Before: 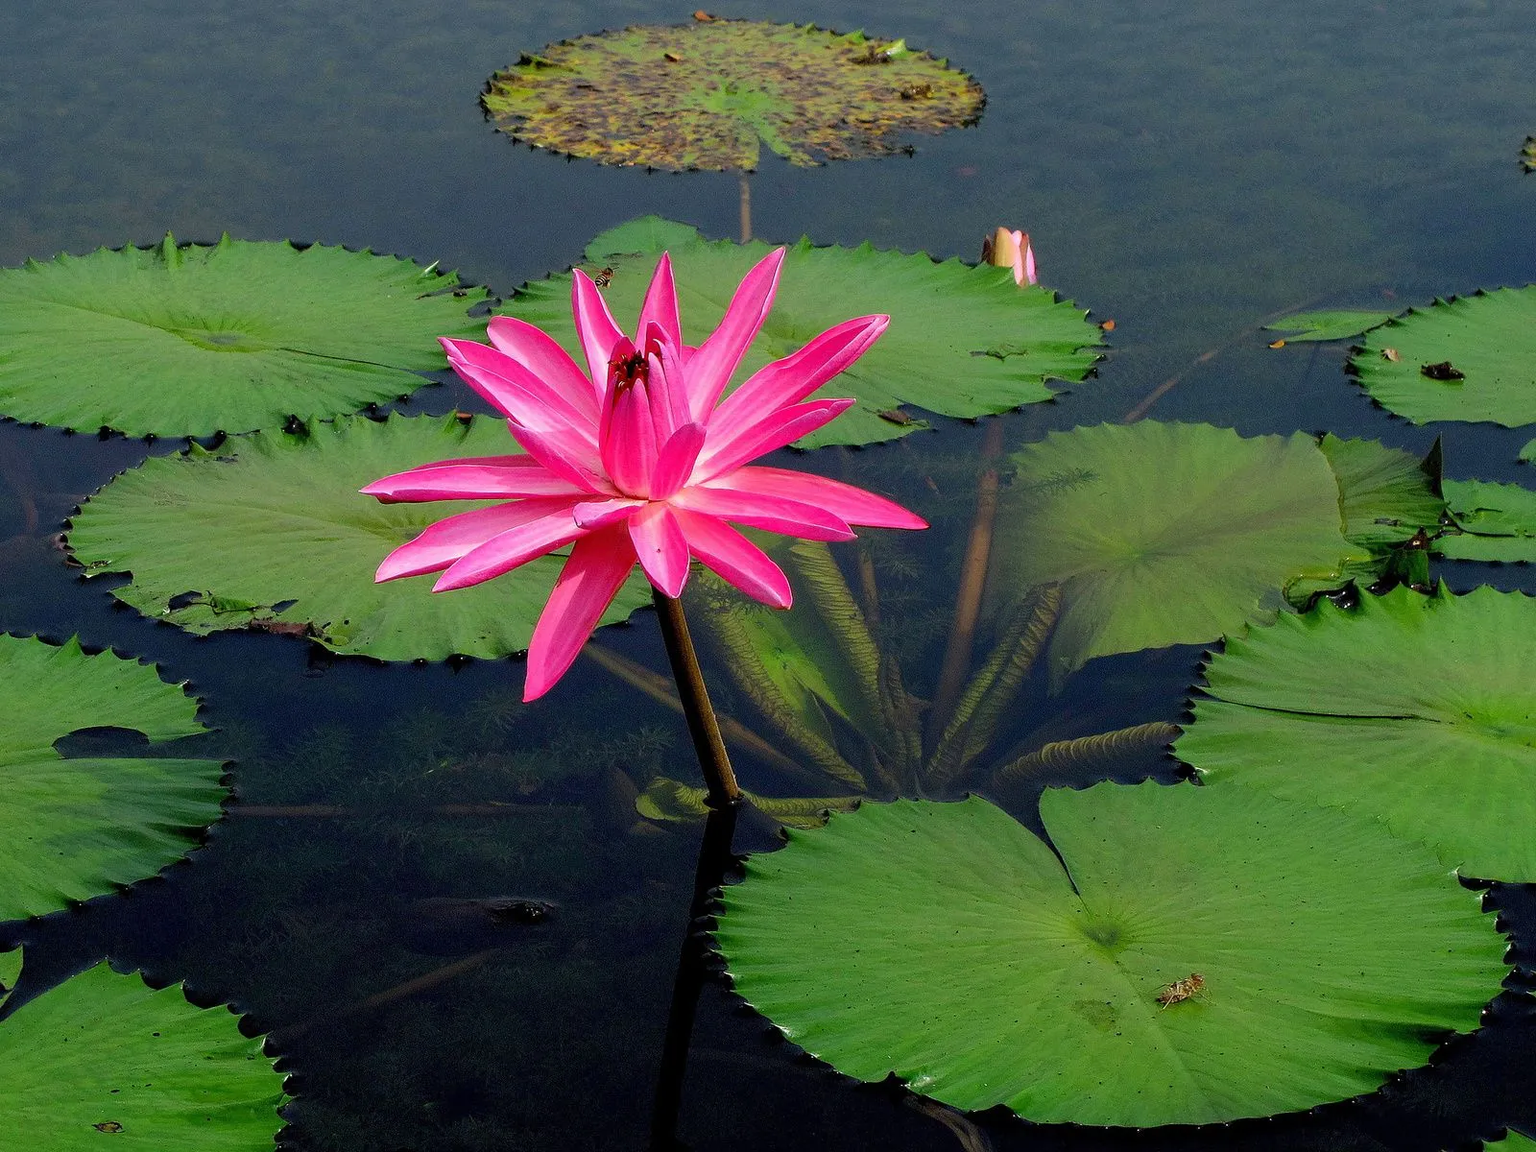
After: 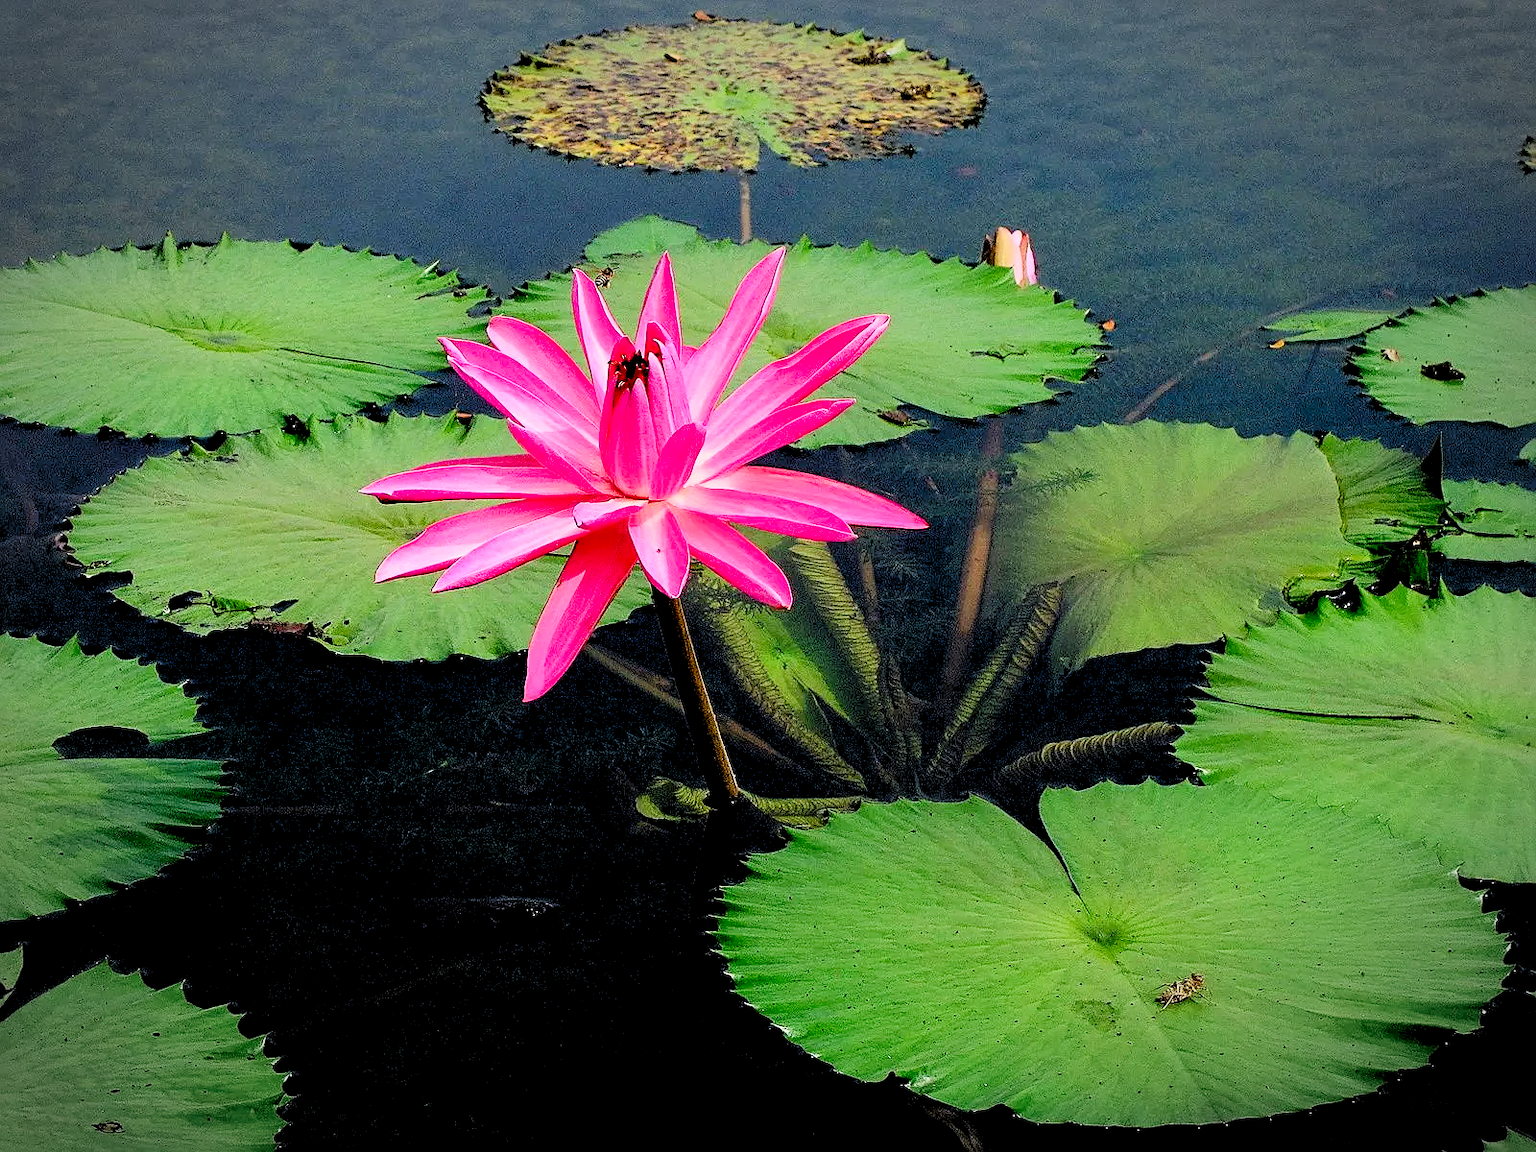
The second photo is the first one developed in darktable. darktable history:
filmic rgb: black relative exposure -8.37 EV, white relative exposure 4.68 EV, hardness 3.81
vignetting: automatic ratio true
contrast brightness saturation: contrast 0.279
levels: levels [0.072, 0.414, 0.976]
sharpen: on, module defaults
